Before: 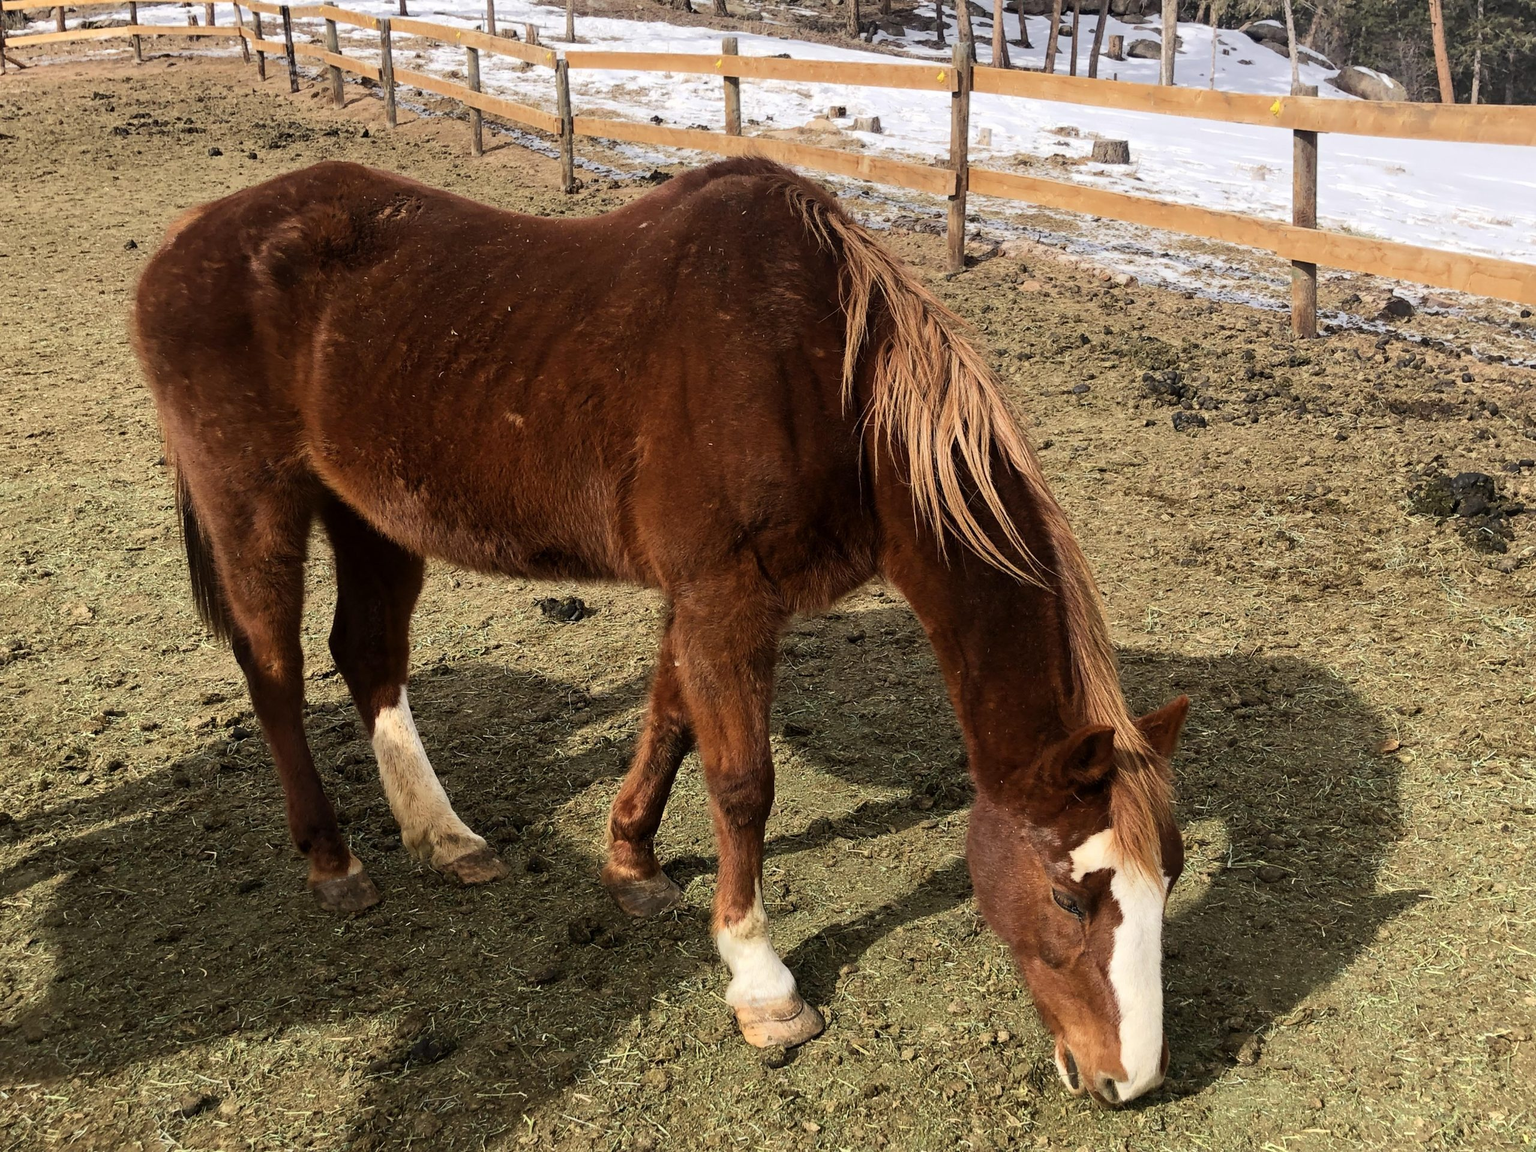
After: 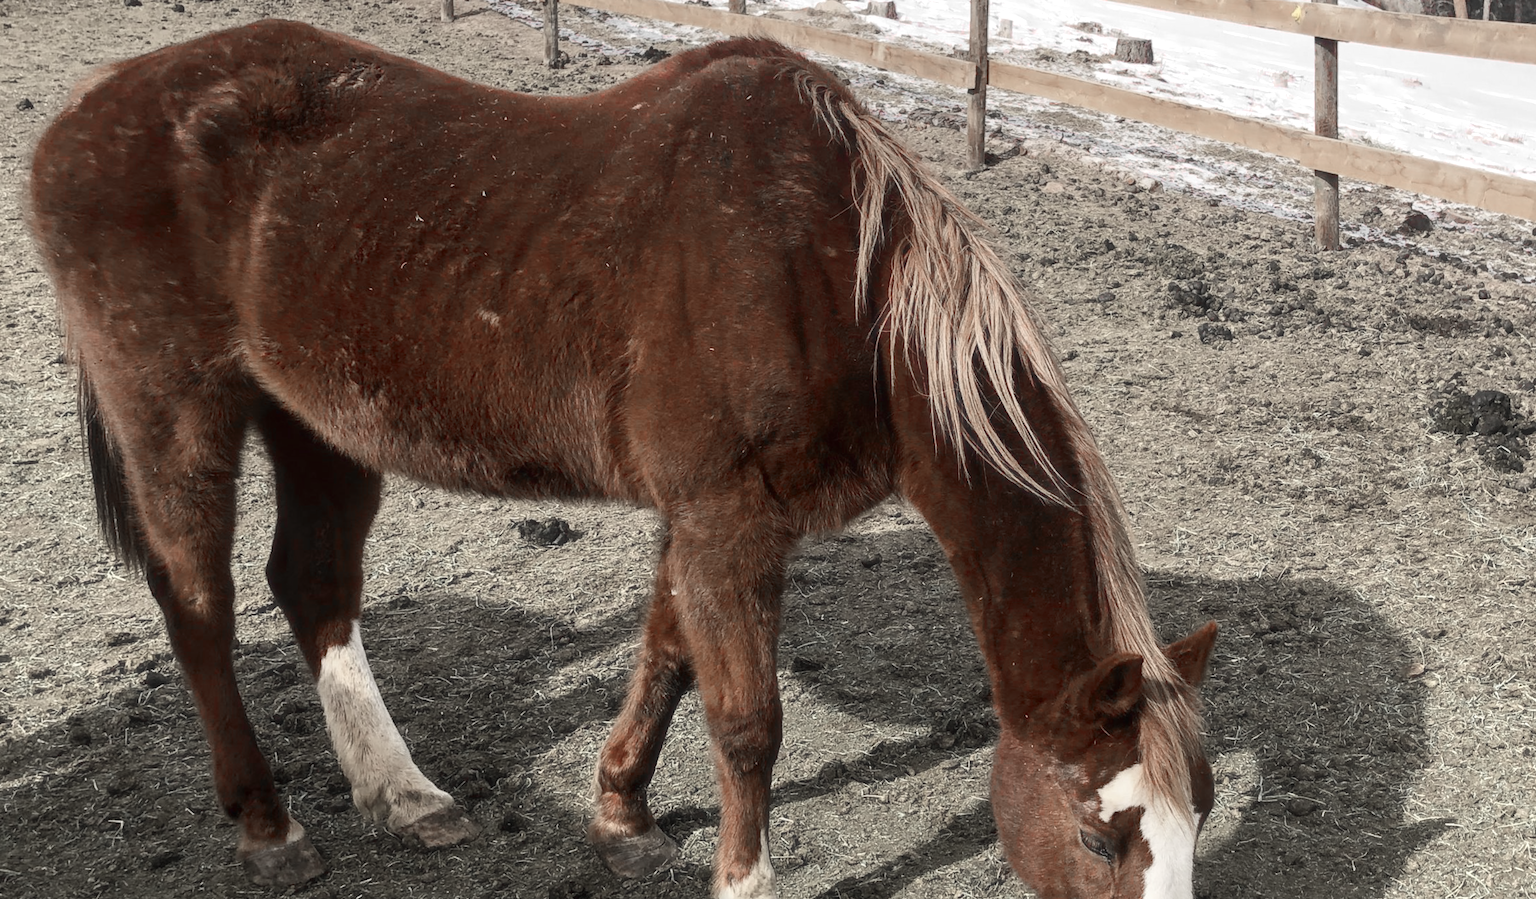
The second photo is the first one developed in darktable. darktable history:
crop: left 8.155%, top 6.611%, bottom 15.385%
haze removal: strength -0.1, adaptive false
exposure: exposure 0.161 EV, compensate highlight preservation false
contrast brightness saturation: saturation -0.1
color zones: curves: ch1 [(0, 0.831) (0.08, 0.771) (0.157, 0.268) (0.241, 0.207) (0.562, -0.005) (0.714, -0.013) (0.876, 0.01) (1, 0.831)]
rotate and perspective: rotation -0.013°, lens shift (vertical) -0.027, lens shift (horizontal) 0.178, crop left 0.016, crop right 0.989, crop top 0.082, crop bottom 0.918
local contrast: detail 110%
